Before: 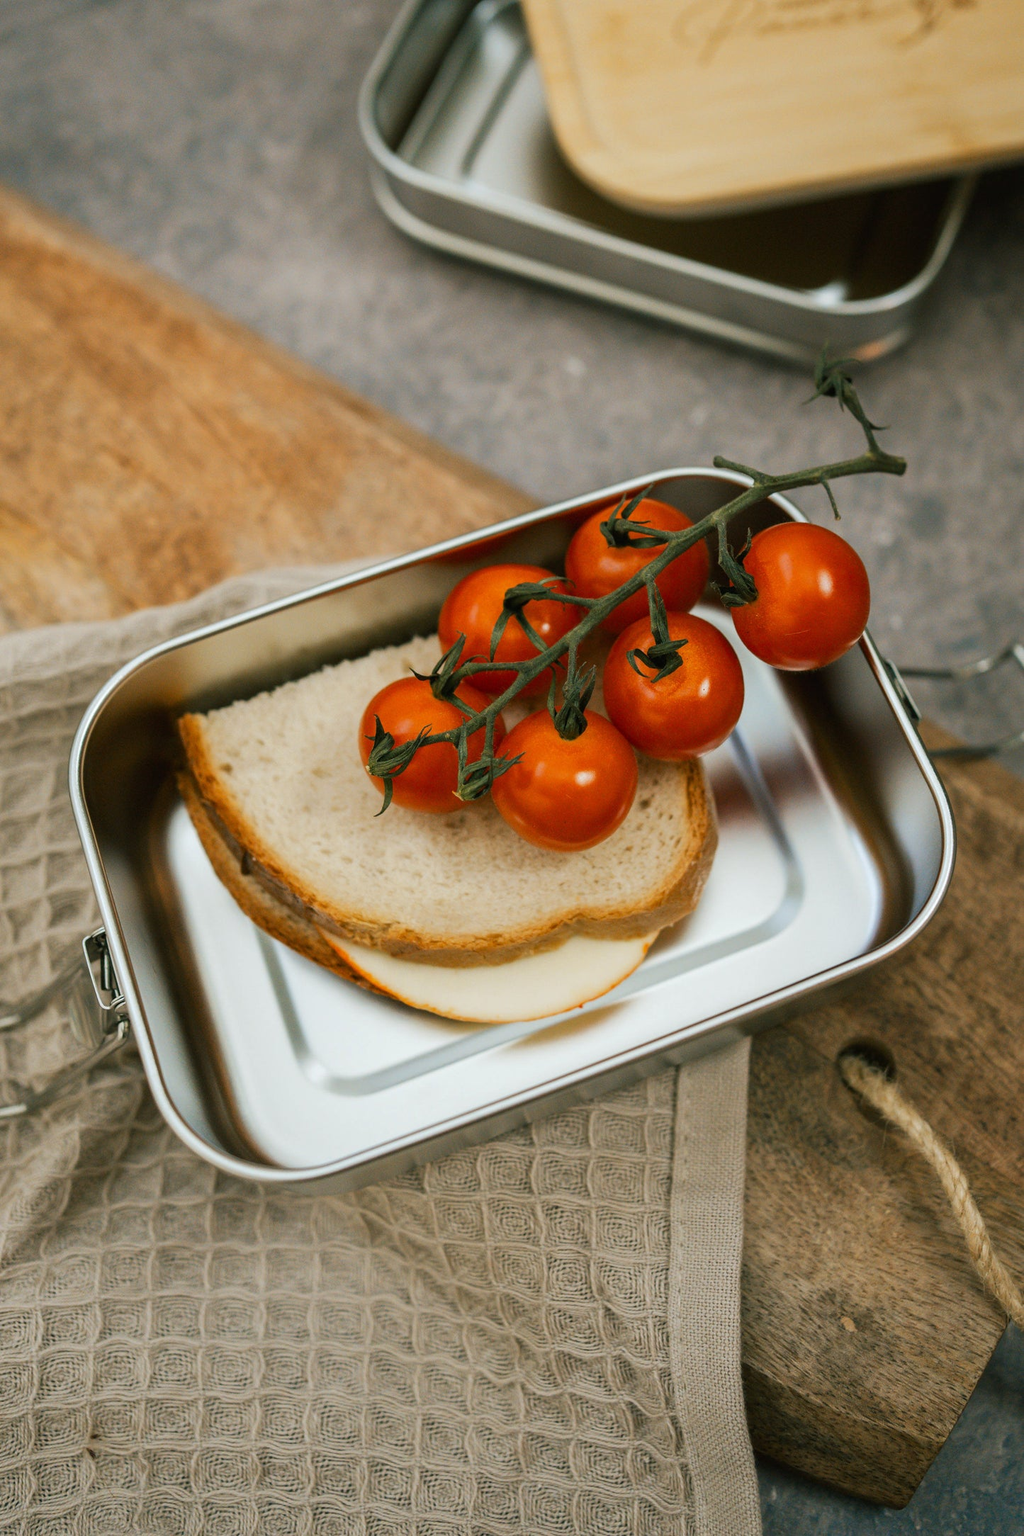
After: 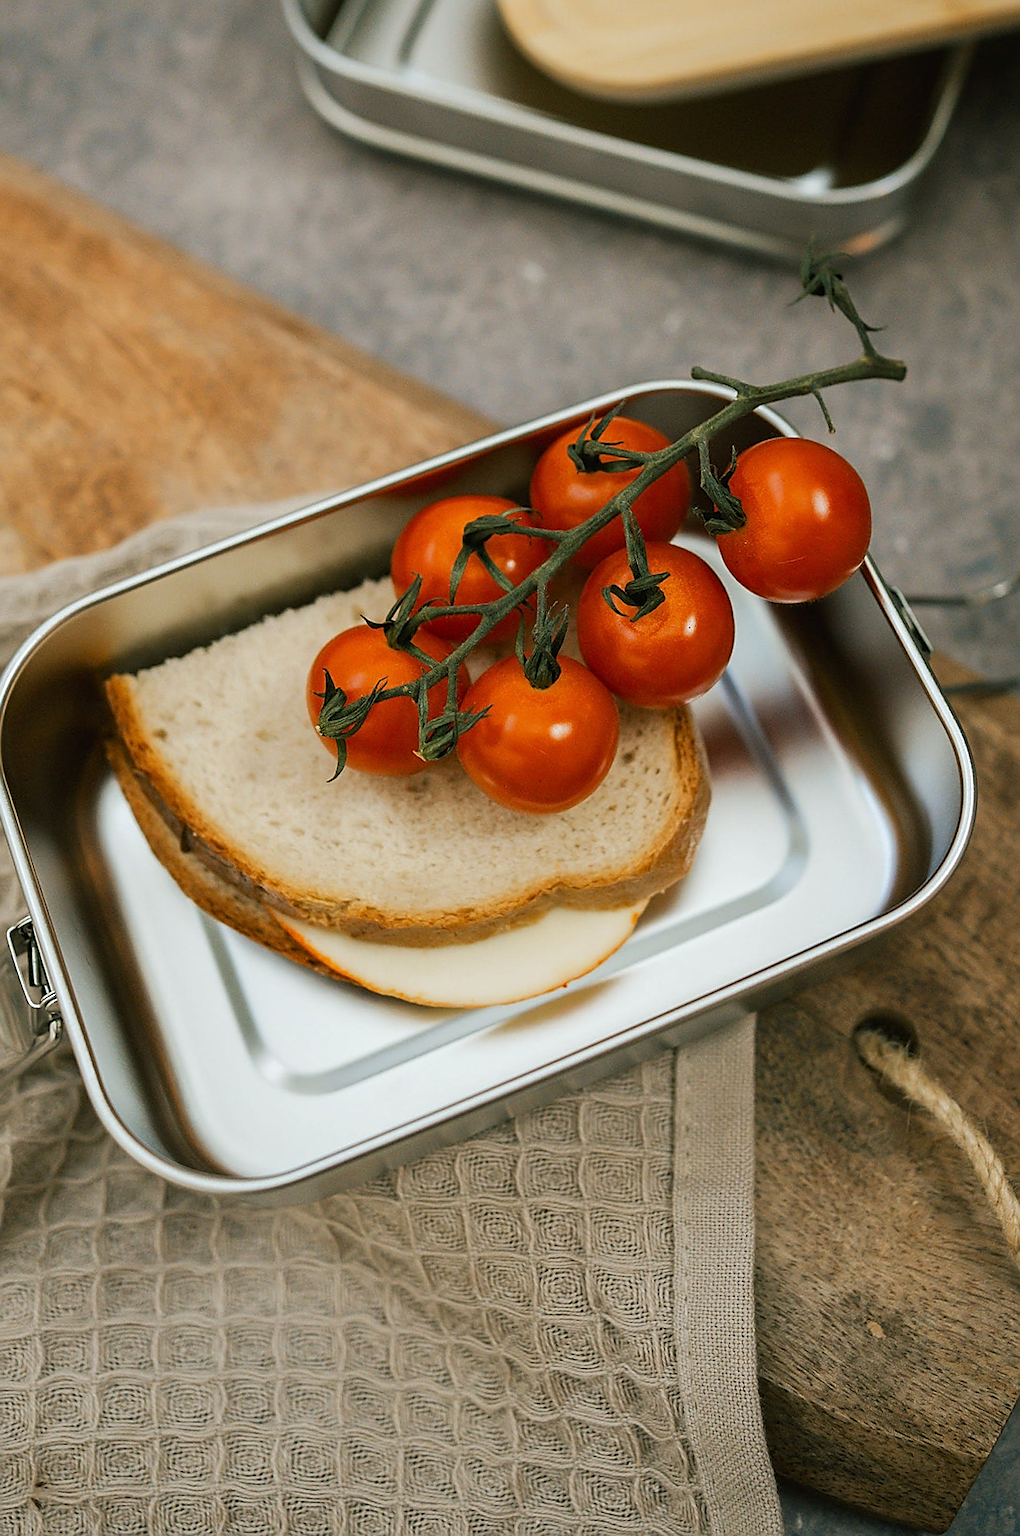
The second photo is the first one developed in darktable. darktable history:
sharpen: radius 1.427, amount 1.247, threshold 0.686
crop and rotate: angle 2.02°, left 5.961%, top 5.677%
